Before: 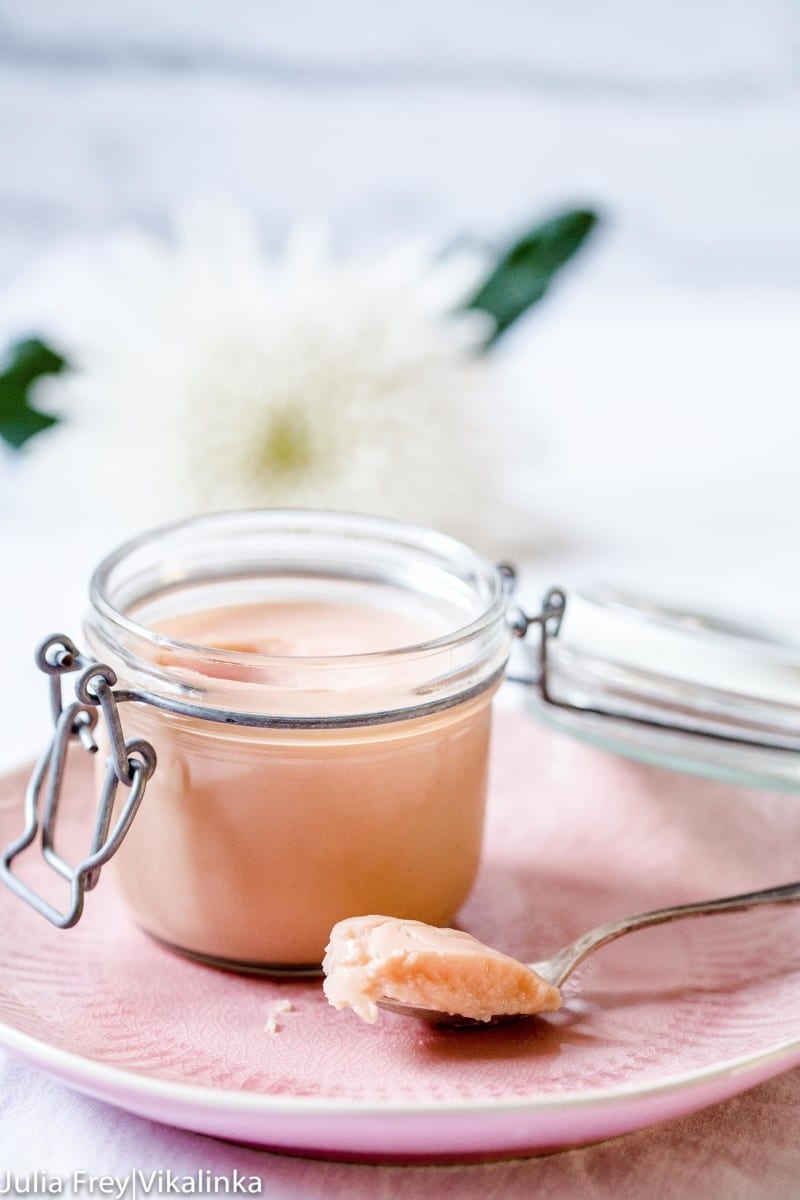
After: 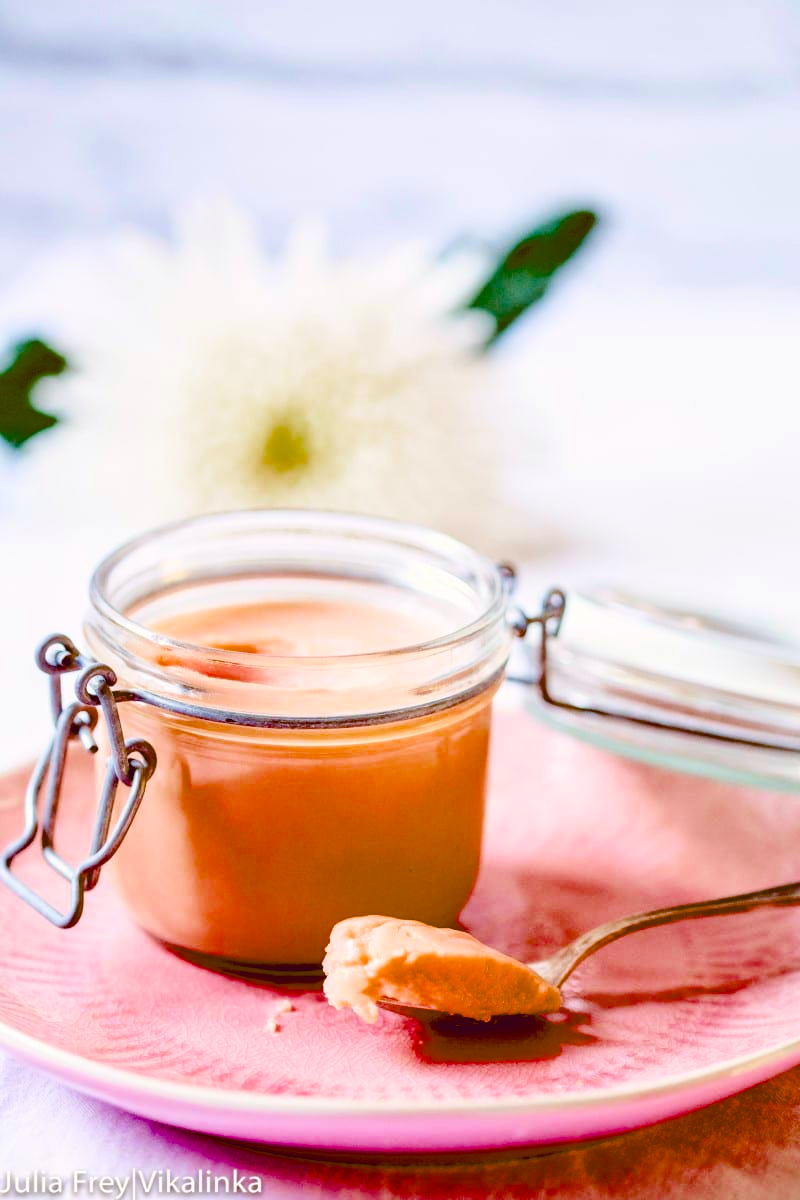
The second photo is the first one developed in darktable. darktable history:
contrast brightness saturation: contrast 0.072, brightness 0.073, saturation 0.185
color balance rgb: shadows lift › luminance -20.095%, global offset › chroma 0.399%, global offset › hue 33.81°, linear chroma grading › global chroma 15.151%, perceptual saturation grading › global saturation 36.025%, perceptual saturation grading › shadows 35.13%, global vibrance 6.887%, saturation formula JzAzBz (2021)
